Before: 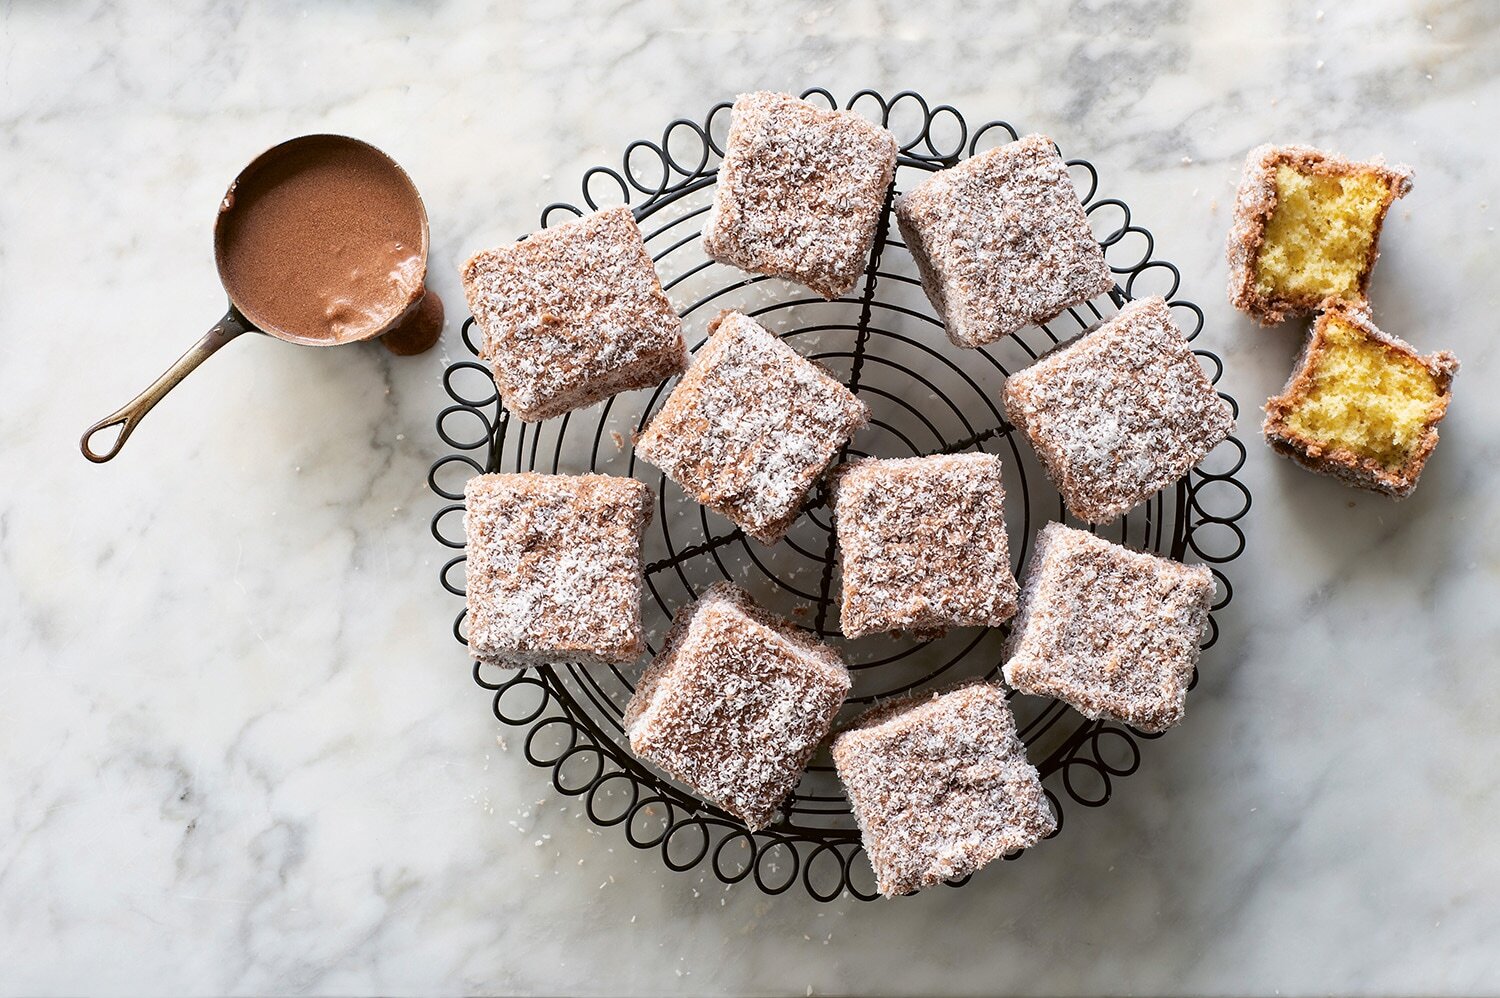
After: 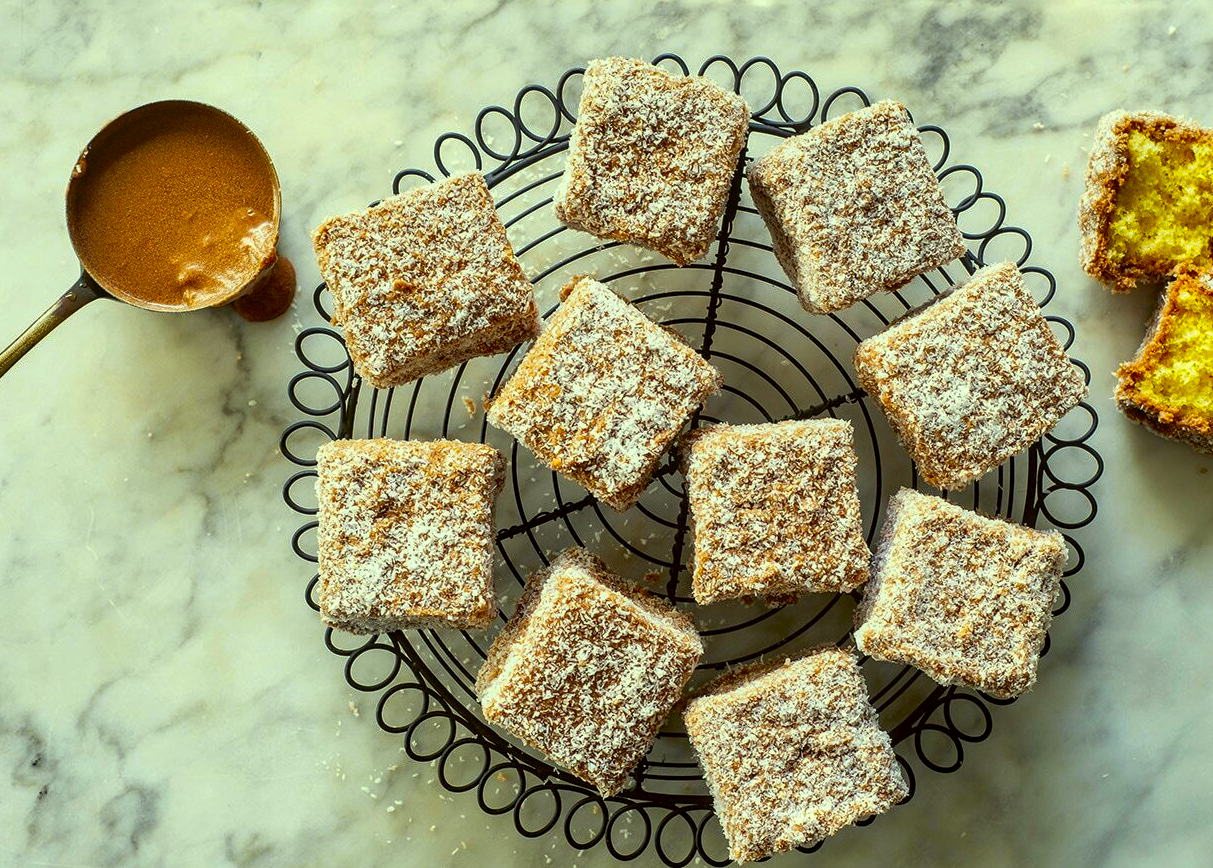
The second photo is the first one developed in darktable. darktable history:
color correction: highlights a* -10.77, highlights b* 9.8, saturation 1.72
crop: left 9.929%, top 3.475%, right 9.188%, bottom 9.529%
color contrast: green-magenta contrast 0.8, blue-yellow contrast 1.1, unbound 0
local contrast: on, module defaults
shadows and highlights: highlights color adjustment 0%, soften with gaussian
